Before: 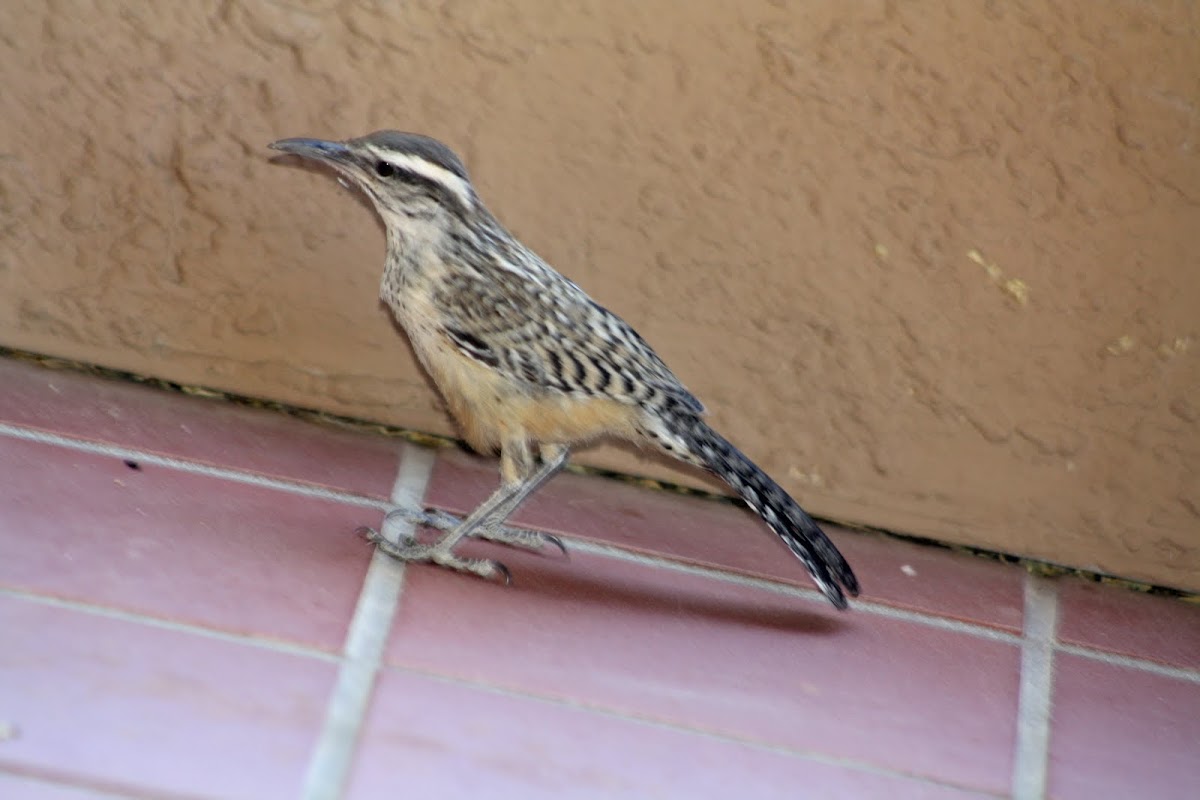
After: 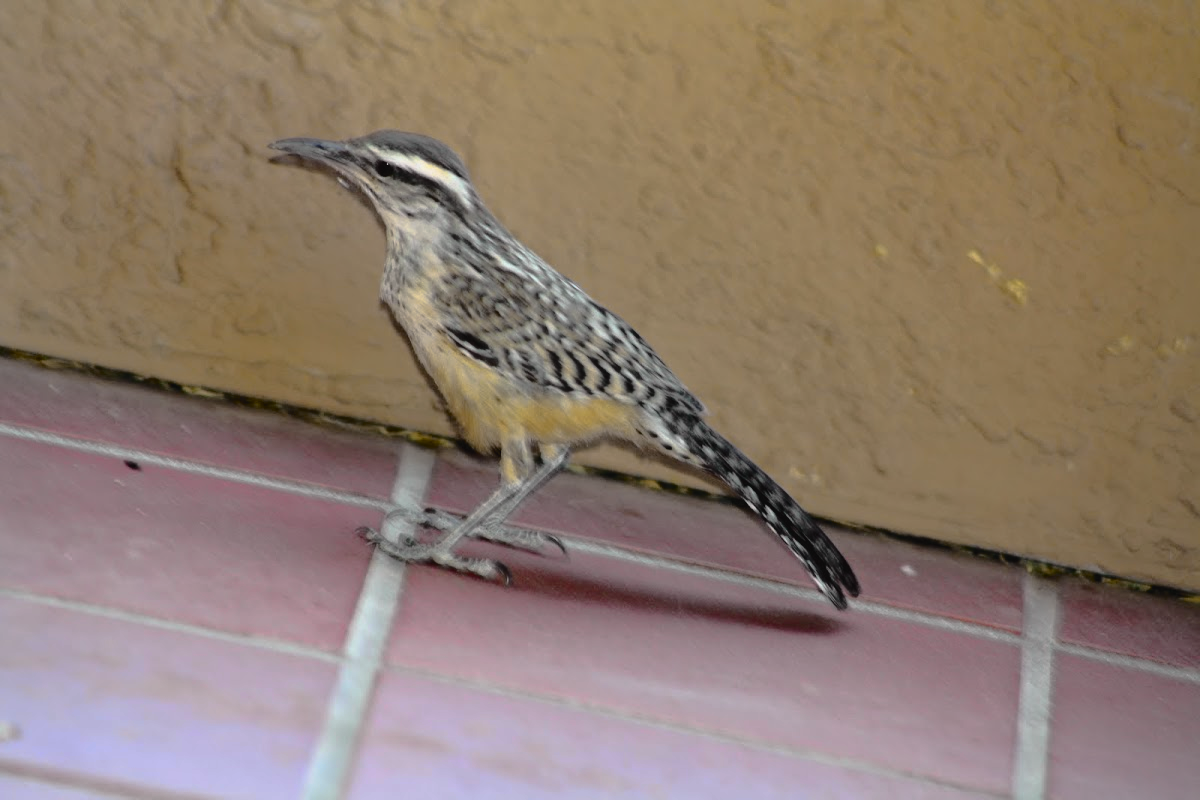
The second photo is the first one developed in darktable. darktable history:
tone curve: curves: ch0 [(0, 0.029) (0.168, 0.142) (0.359, 0.44) (0.469, 0.544) (0.634, 0.722) (0.858, 0.903) (1, 0.968)]; ch1 [(0, 0) (0.437, 0.453) (0.472, 0.47) (0.502, 0.502) (0.54, 0.534) (0.57, 0.592) (0.618, 0.66) (0.699, 0.749) (0.859, 0.899) (1, 1)]; ch2 [(0, 0) (0.33, 0.301) (0.421, 0.443) (0.476, 0.498) (0.505, 0.503) (0.547, 0.557) (0.586, 0.634) (0.608, 0.676) (1, 1)], color space Lab, independent channels, preserve colors none
shadows and highlights: shadows 32, highlights -32, soften with gaussian
base curve: curves: ch0 [(0, 0) (0.595, 0.418) (1, 1)], preserve colors none
